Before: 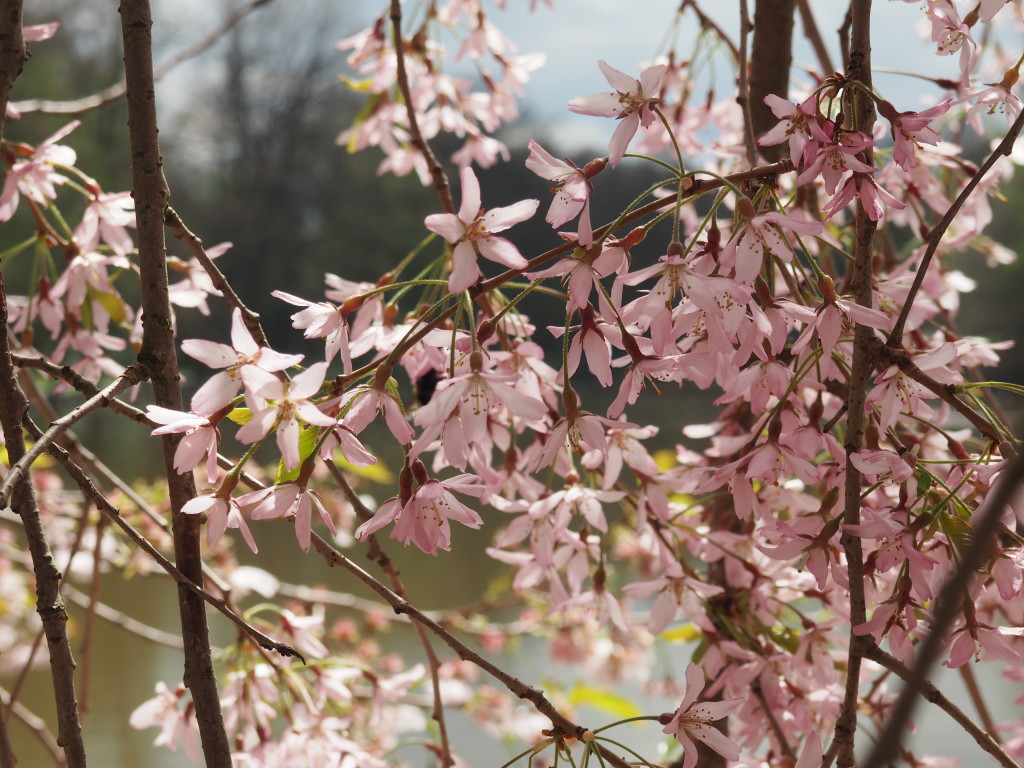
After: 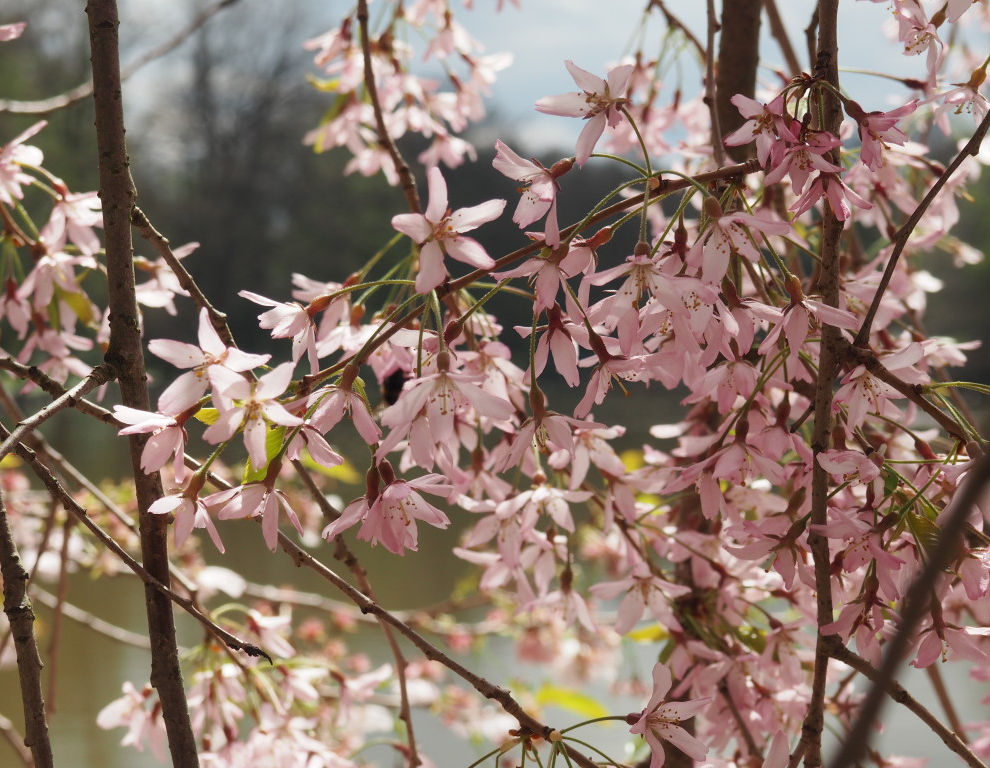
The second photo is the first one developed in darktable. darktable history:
crop and rotate: left 3.257%
